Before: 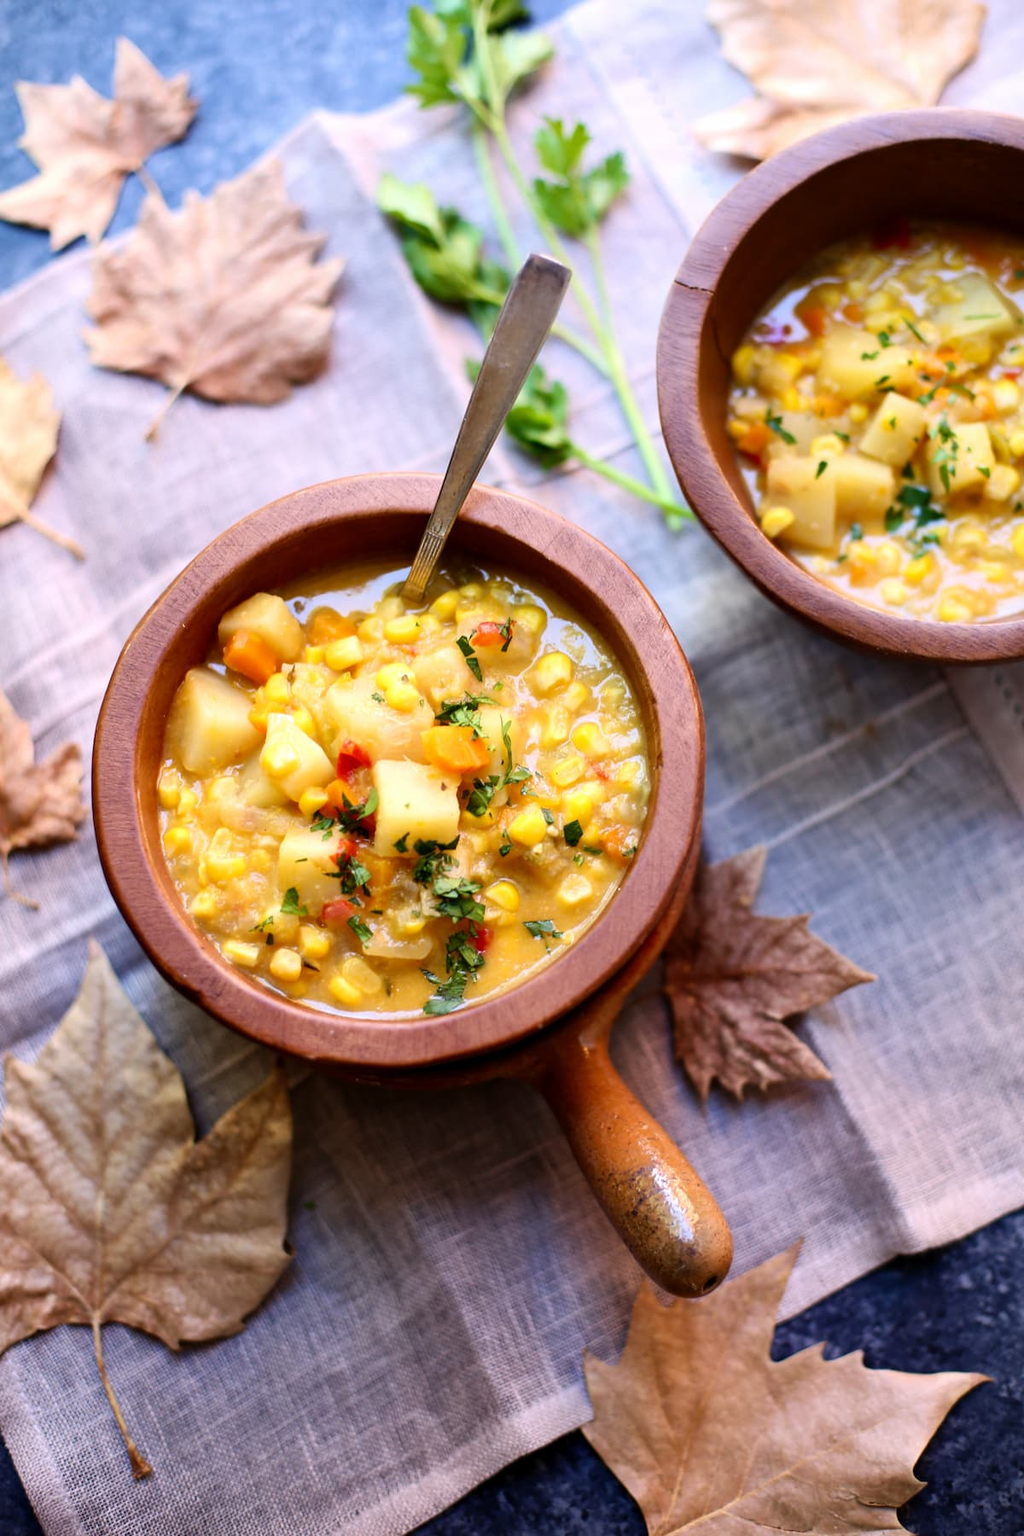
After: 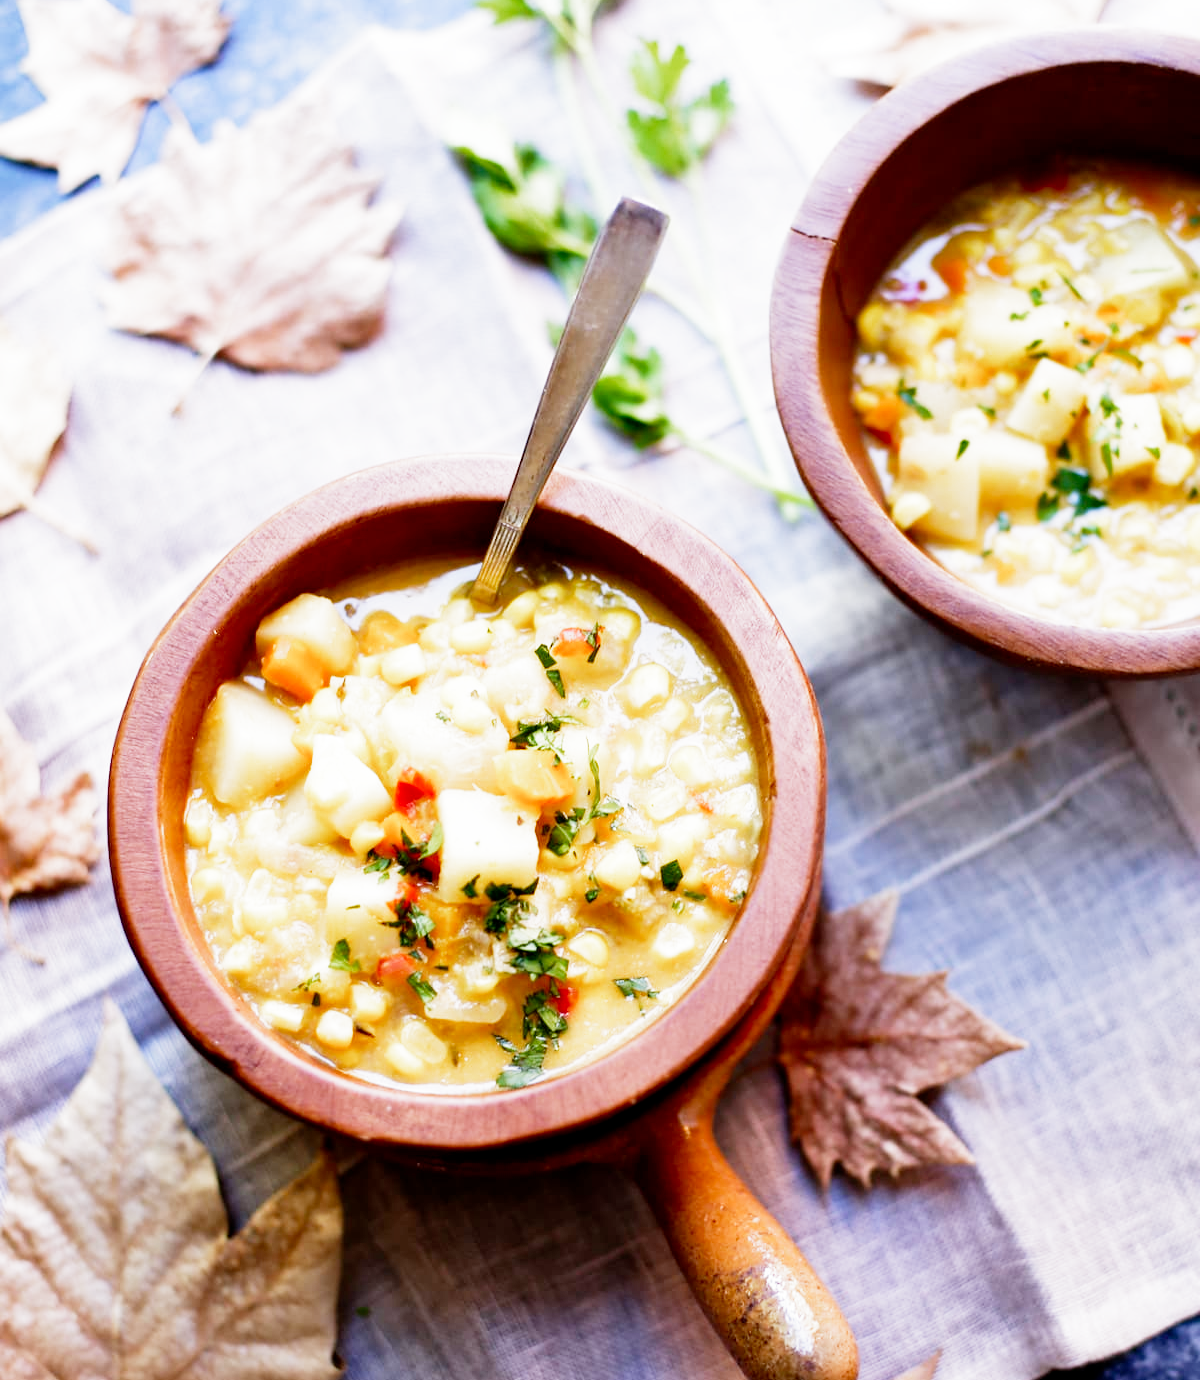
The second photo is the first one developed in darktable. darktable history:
filmic rgb: middle gray luminance 9.23%, black relative exposure -10.55 EV, white relative exposure 3.45 EV, threshold 6 EV, target black luminance 0%, hardness 5.98, latitude 59.69%, contrast 1.087, highlights saturation mix 5%, shadows ↔ highlights balance 29.23%, add noise in highlights 0, preserve chrominance no, color science v3 (2019), use custom middle-gray values true, iterations of high-quality reconstruction 0, contrast in highlights soft, enable highlight reconstruction true
white balance: red 0.974, blue 1.044
crop: top 5.667%, bottom 17.637%
